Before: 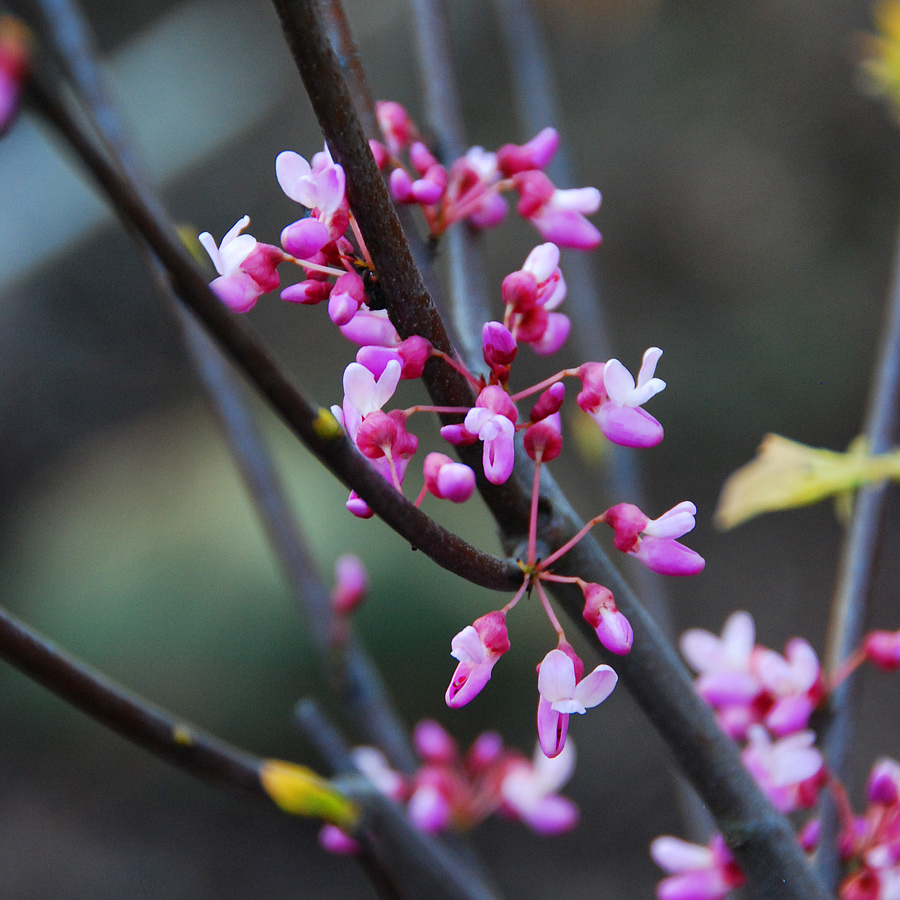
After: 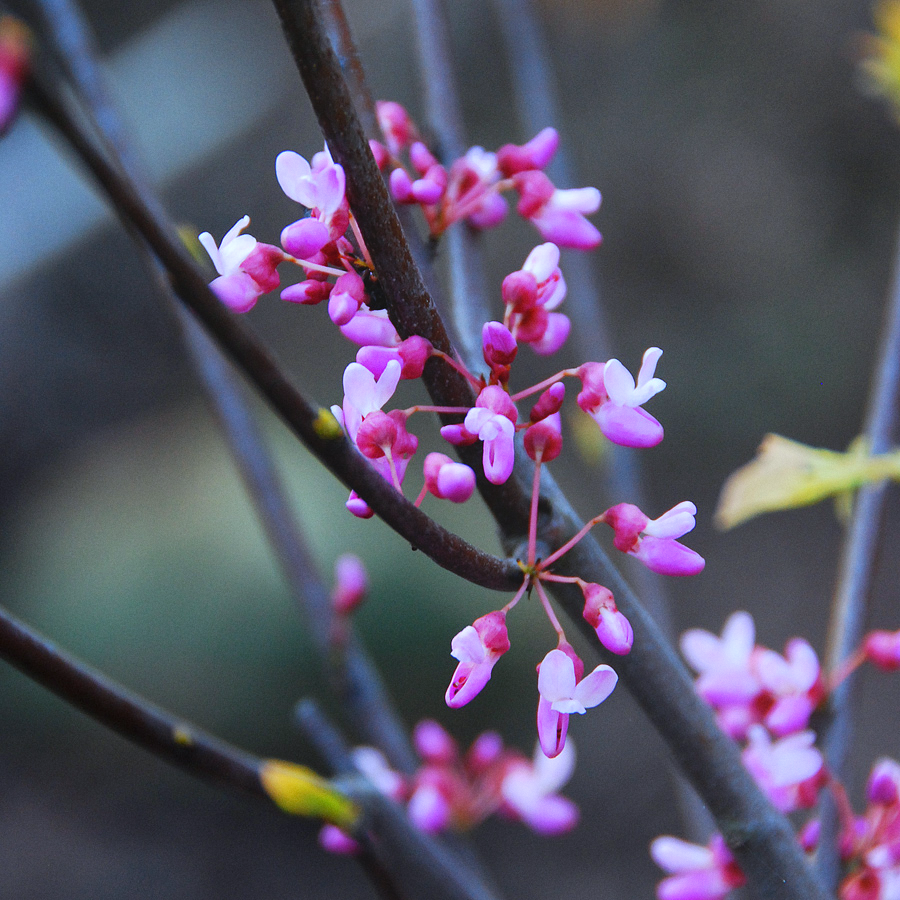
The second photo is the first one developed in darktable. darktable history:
grain: coarseness 0.09 ISO, strength 10%
bloom: size 38%, threshold 95%, strength 30%
white balance: red 0.967, blue 1.119, emerald 0.756
